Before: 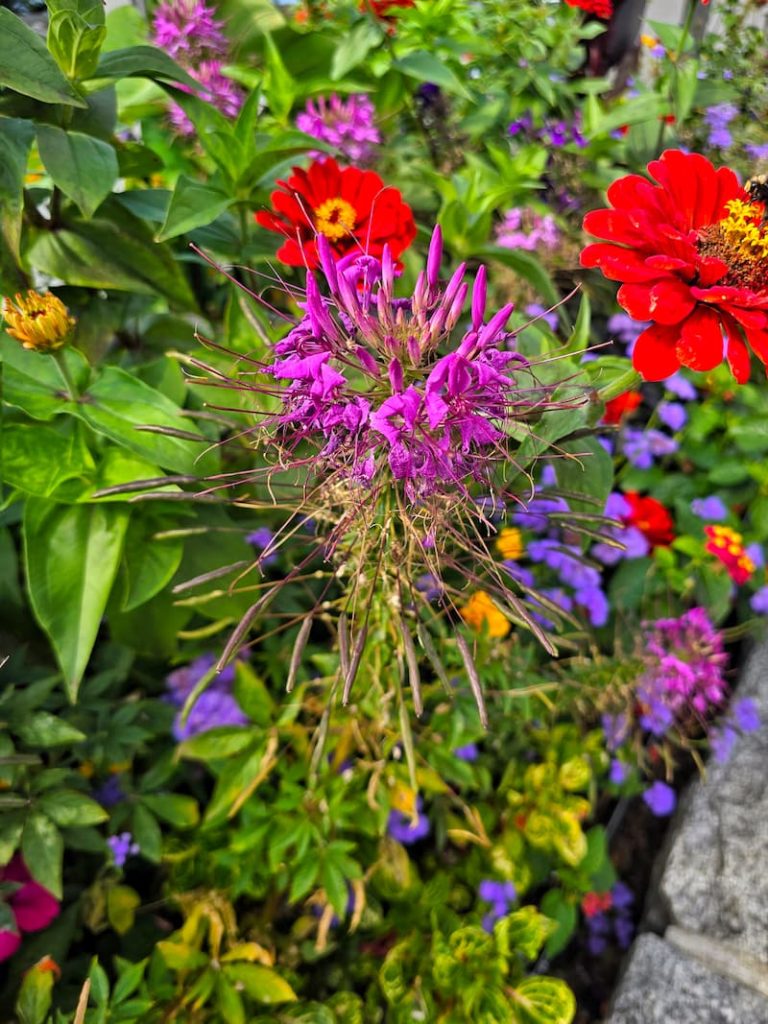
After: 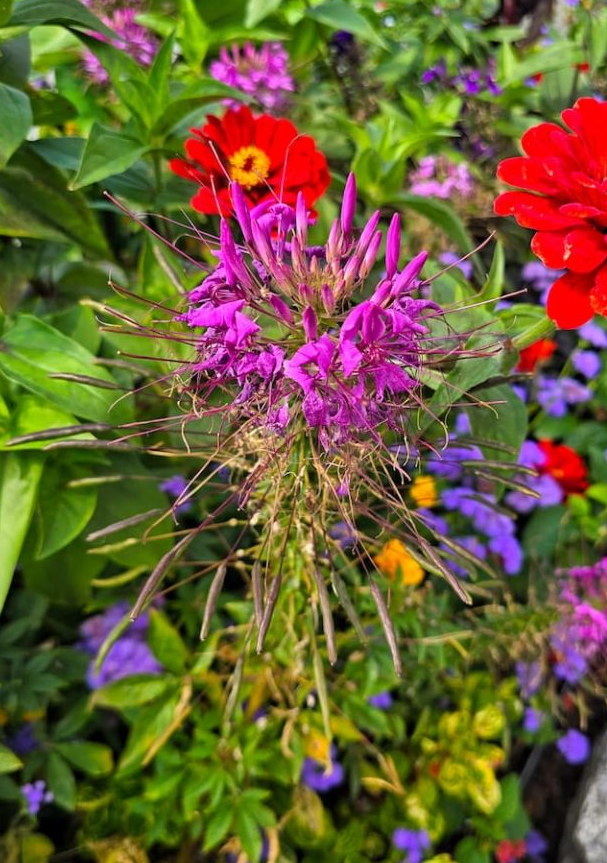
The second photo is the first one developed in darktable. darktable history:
crop: left 11.305%, top 5.119%, right 9.604%, bottom 10.593%
